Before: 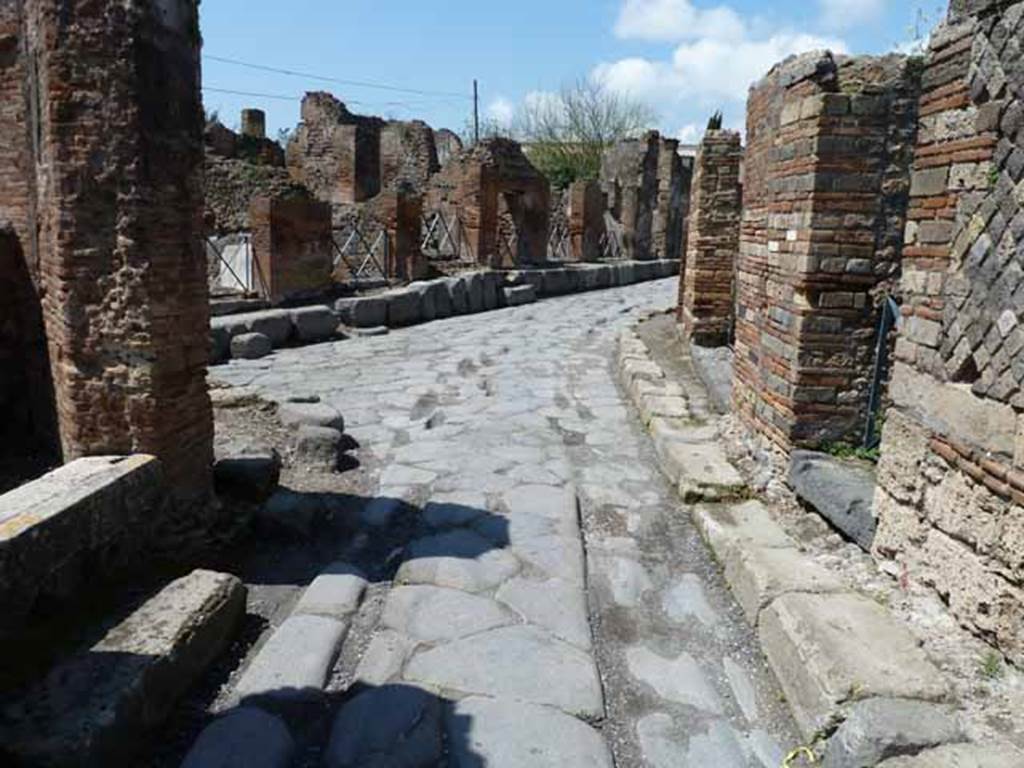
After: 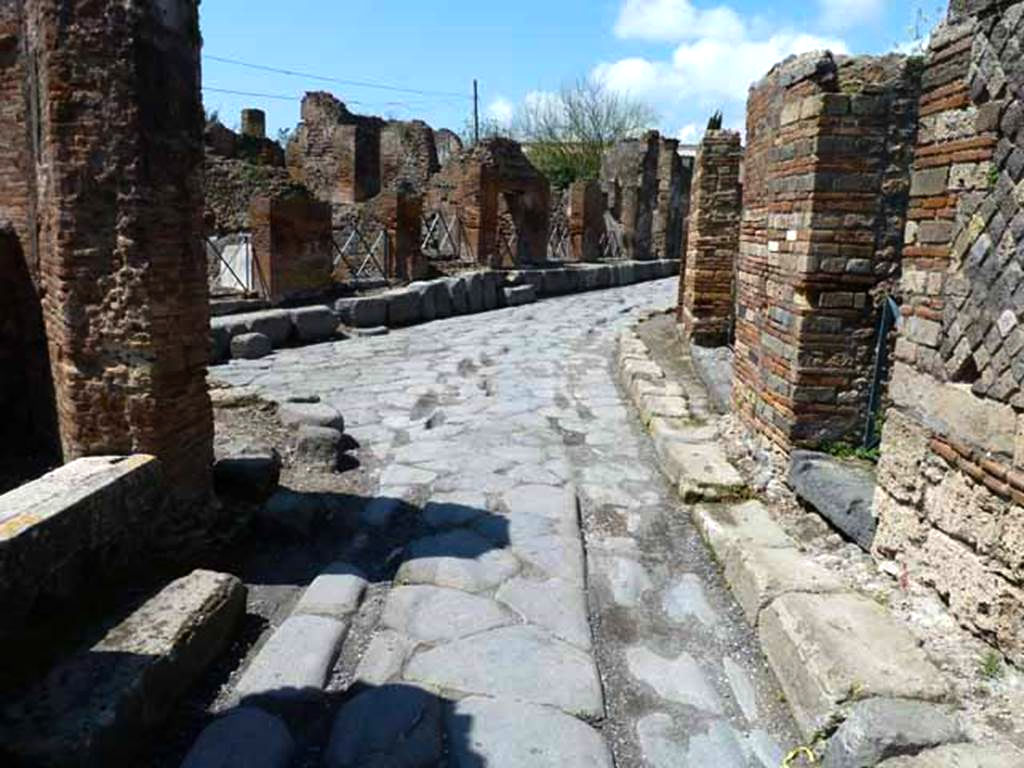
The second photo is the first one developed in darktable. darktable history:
color balance rgb: perceptual saturation grading › global saturation 30.061%, perceptual brilliance grading › highlights 4.503%, perceptual brilliance grading › shadows -9.227%, contrast 5.748%
